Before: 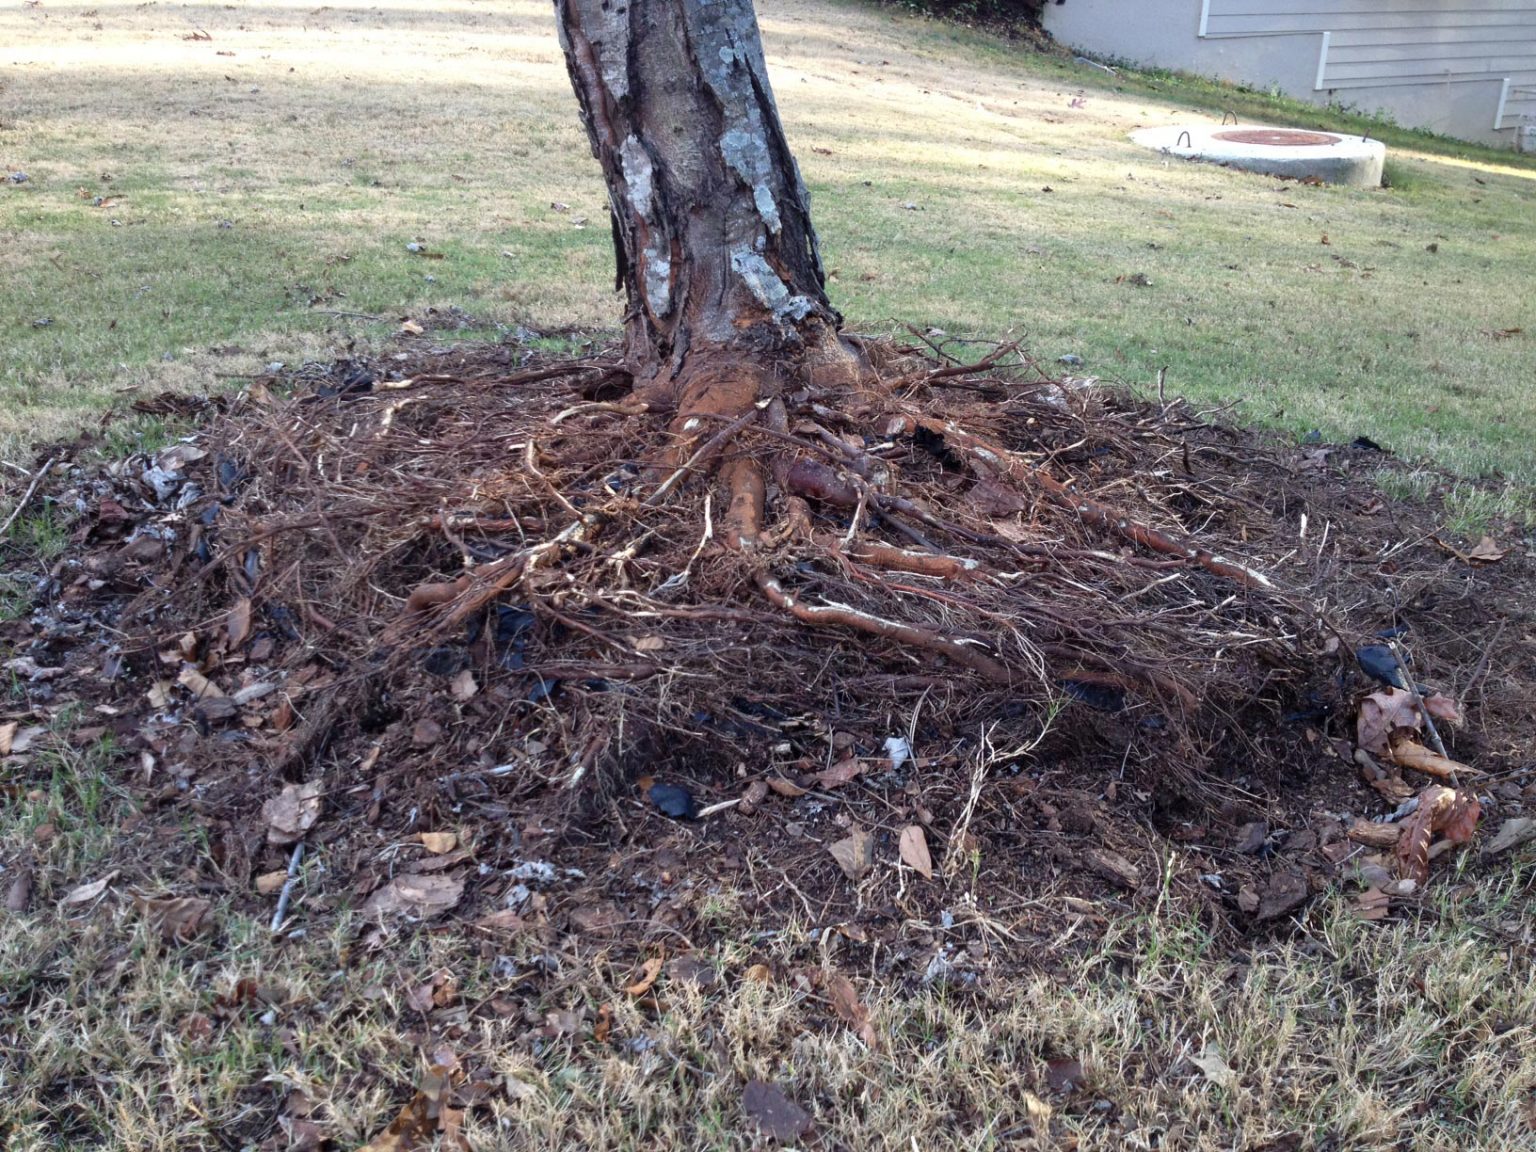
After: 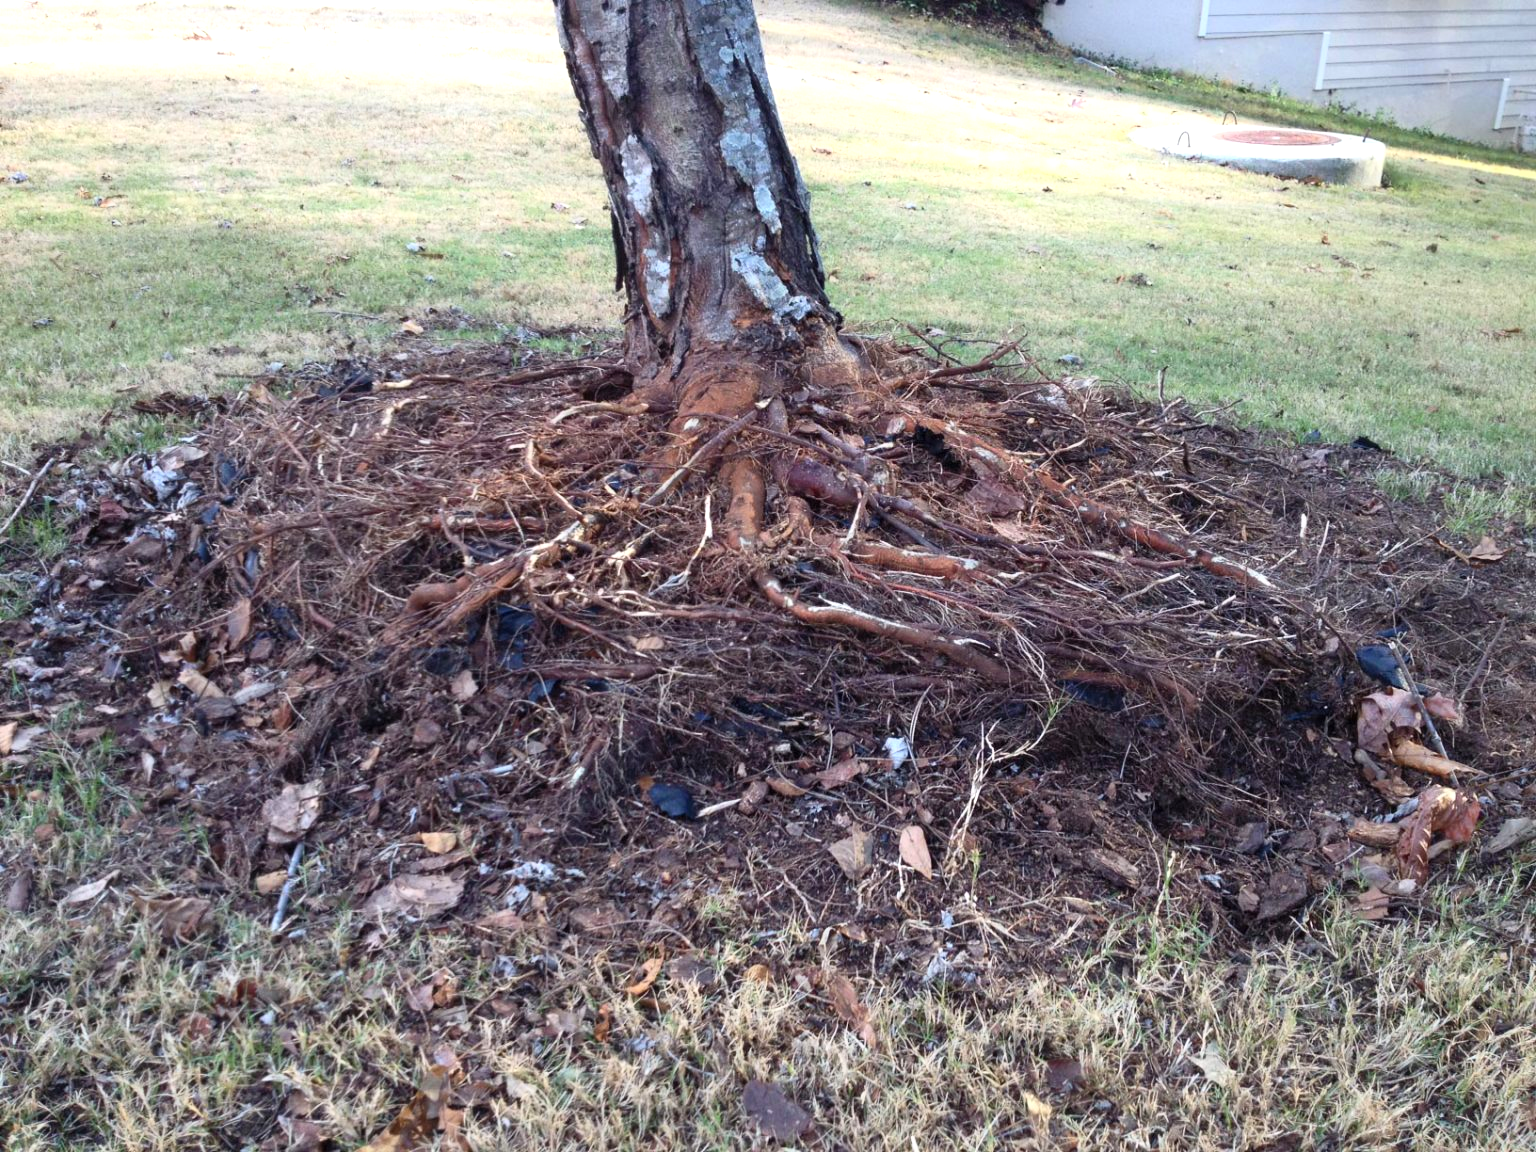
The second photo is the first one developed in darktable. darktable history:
contrast brightness saturation: contrast 0.201, brightness 0.167, saturation 0.217
tone equalizer: -8 EV 0 EV, -7 EV -0.002 EV, -6 EV 0.003 EV, -5 EV -0.067 EV, -4 EV -0.133 EV, -3 EV -0.183 EV, -2 EV 0.214 EV, -1 EV 0.709 EV, +0 EV 0.483 EV, smoothing diameter 2.04%, edges refinement/feathering 16.78, mask exposure compensation -1.57 EV, filter diffusion 5
